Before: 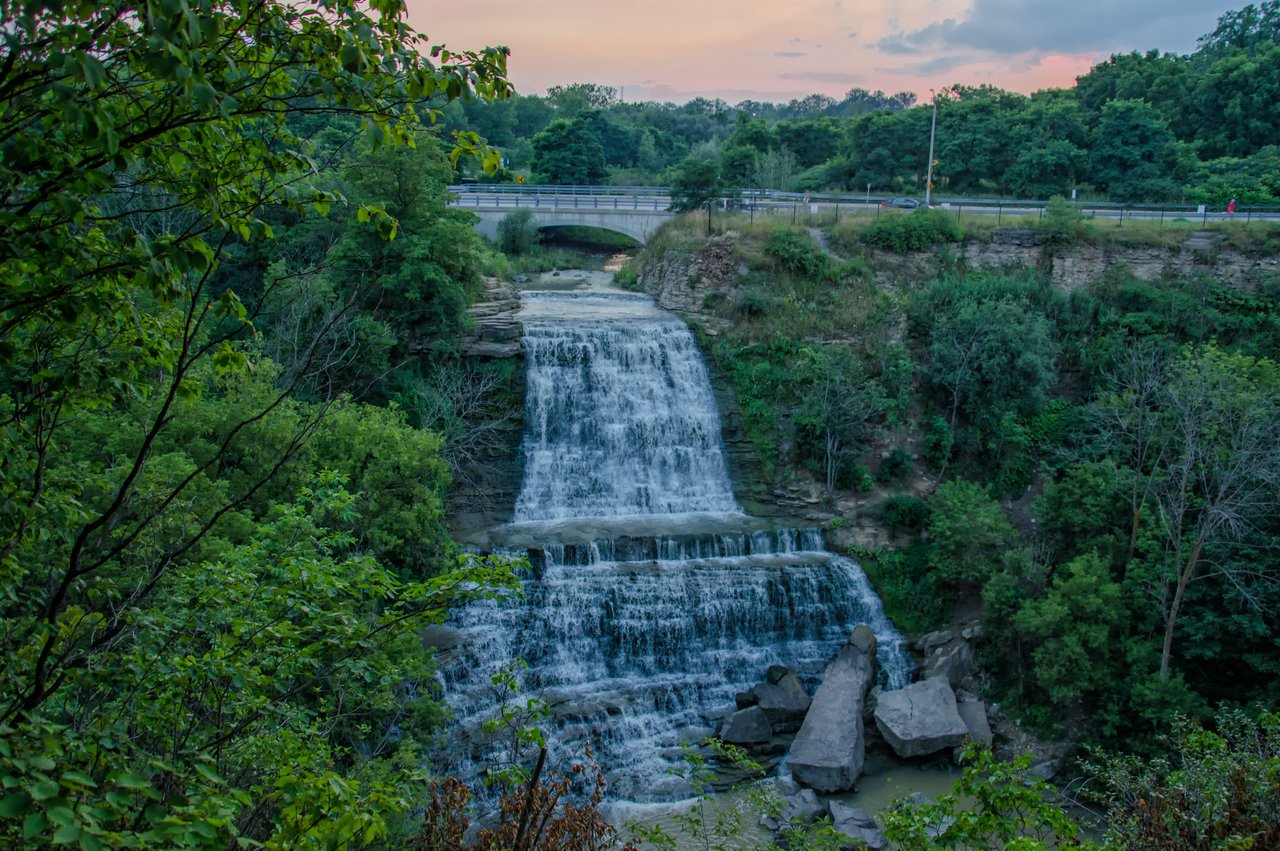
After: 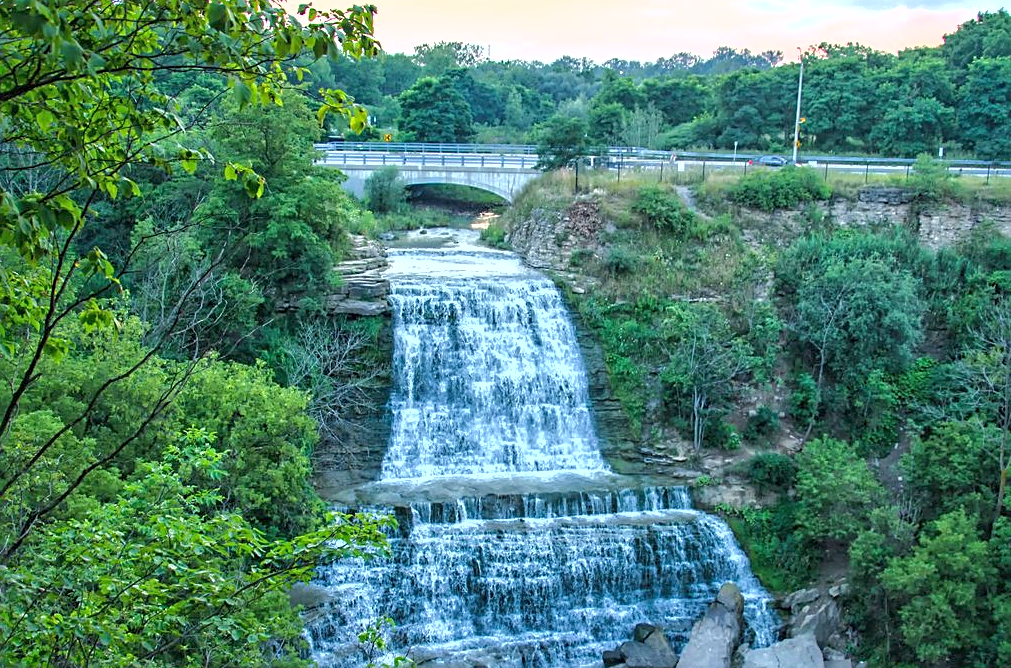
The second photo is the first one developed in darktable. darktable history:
exposure: black level correction 0, exposure 1.547 EV, compensate highlight preservation false
shadows and highlights: shadows 39.55, highlights -59.84, highlights color adjustment 0.207%
sharpen: on, module defaults
crop and rotate: left 10.446%, top 5.149%, right 10.494%, bottom 16.284%
